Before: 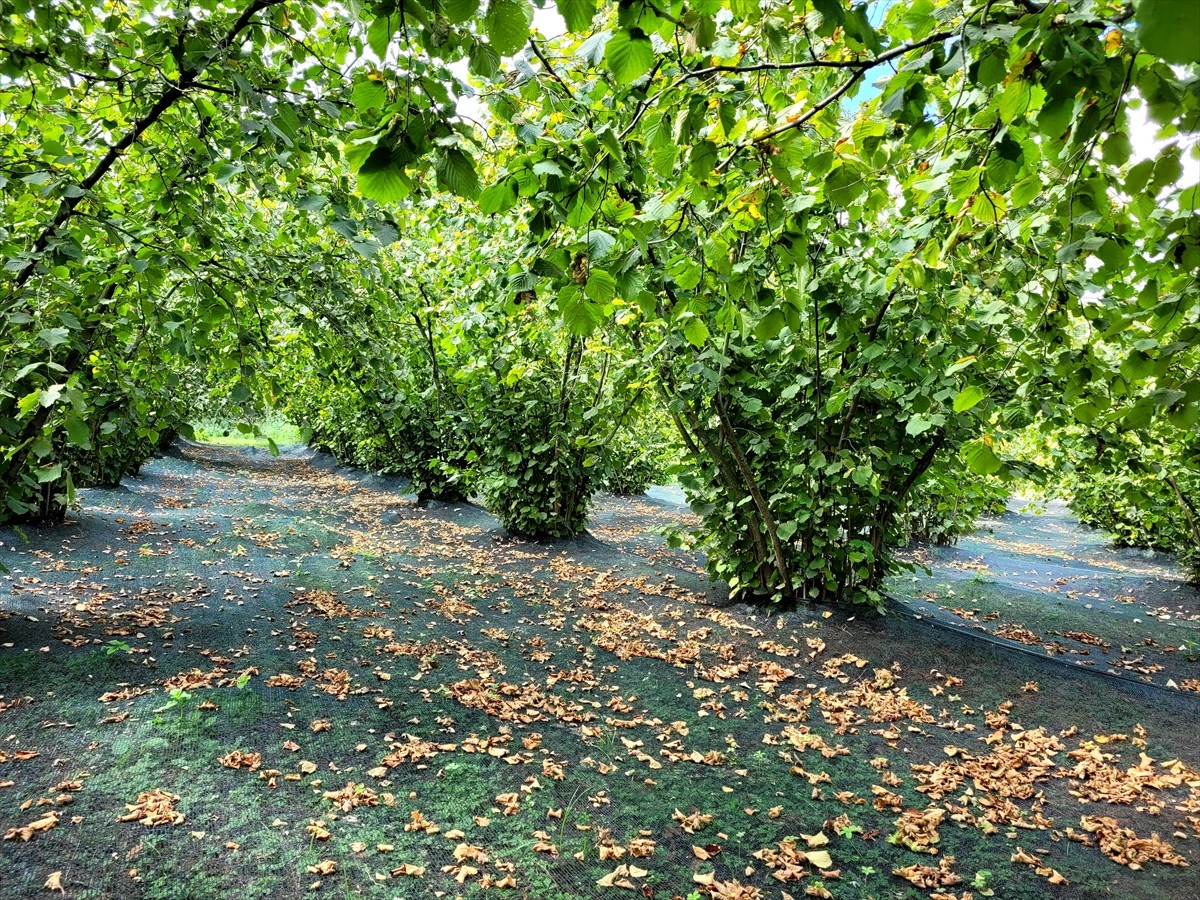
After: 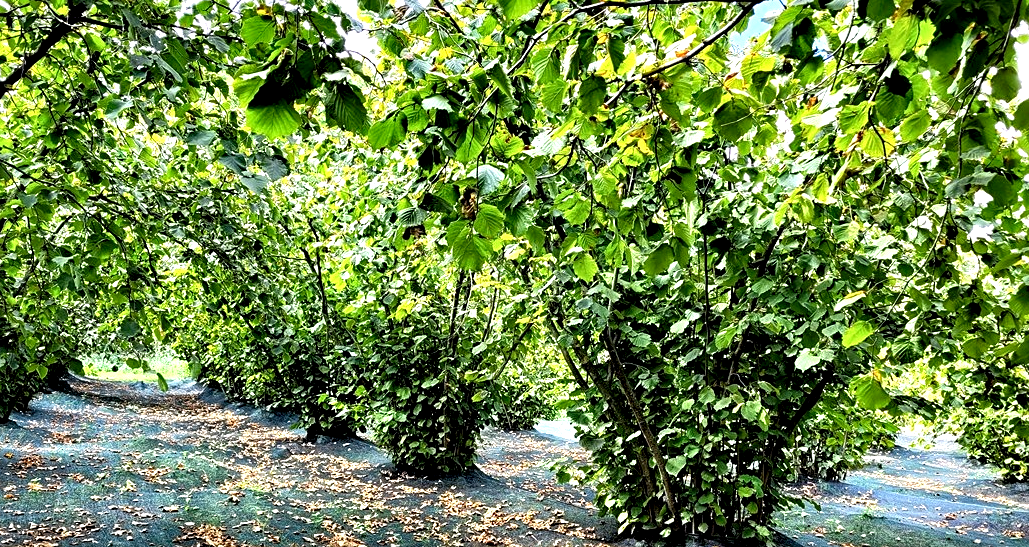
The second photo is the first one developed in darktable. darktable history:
sharpen: amount 0.21
crop and rotate: left 9.266%, top 7.325%, right 4.964%, bottom 31.791%
local contrast: highlights 107%, shadows 101%, detail 120%, midtone range 0.2
contrast equalizer: octaves 7, y [[0.6 ×6], [0.55 ×6], [0 ×6], [0 ×6], [0 ×6]]
